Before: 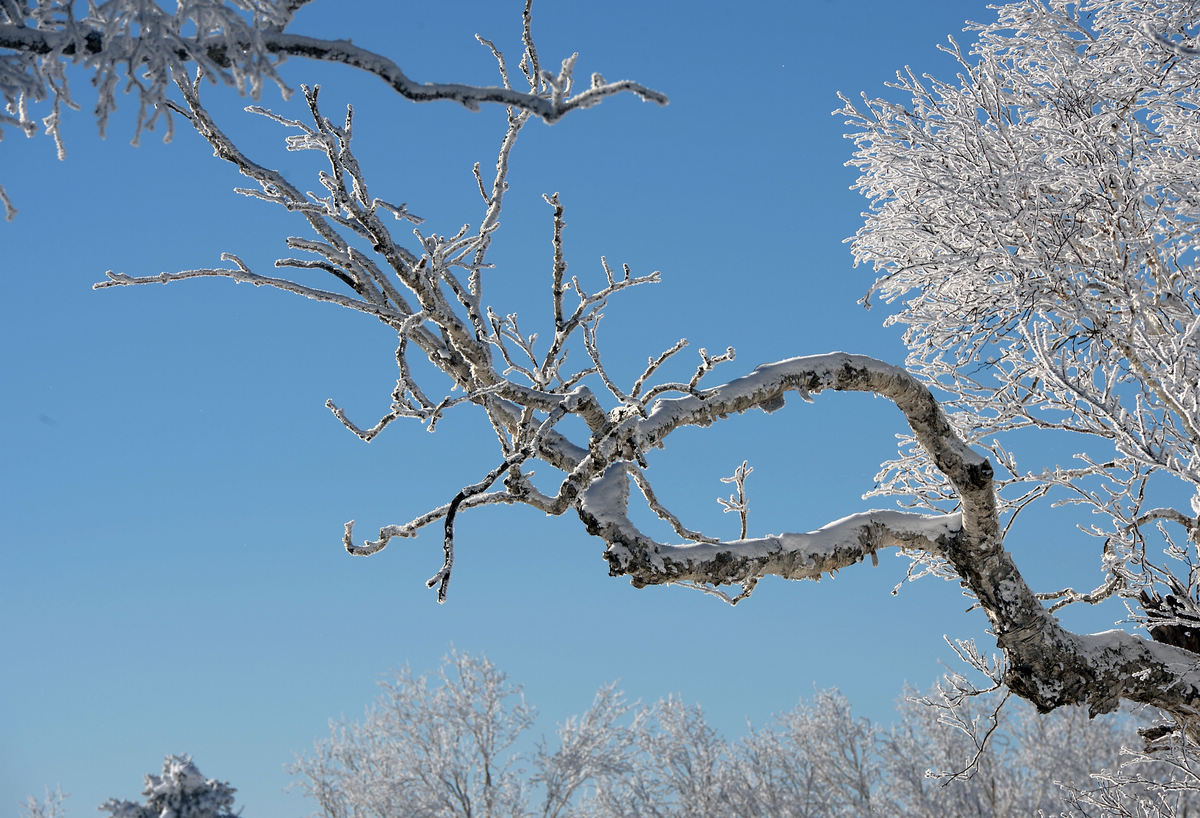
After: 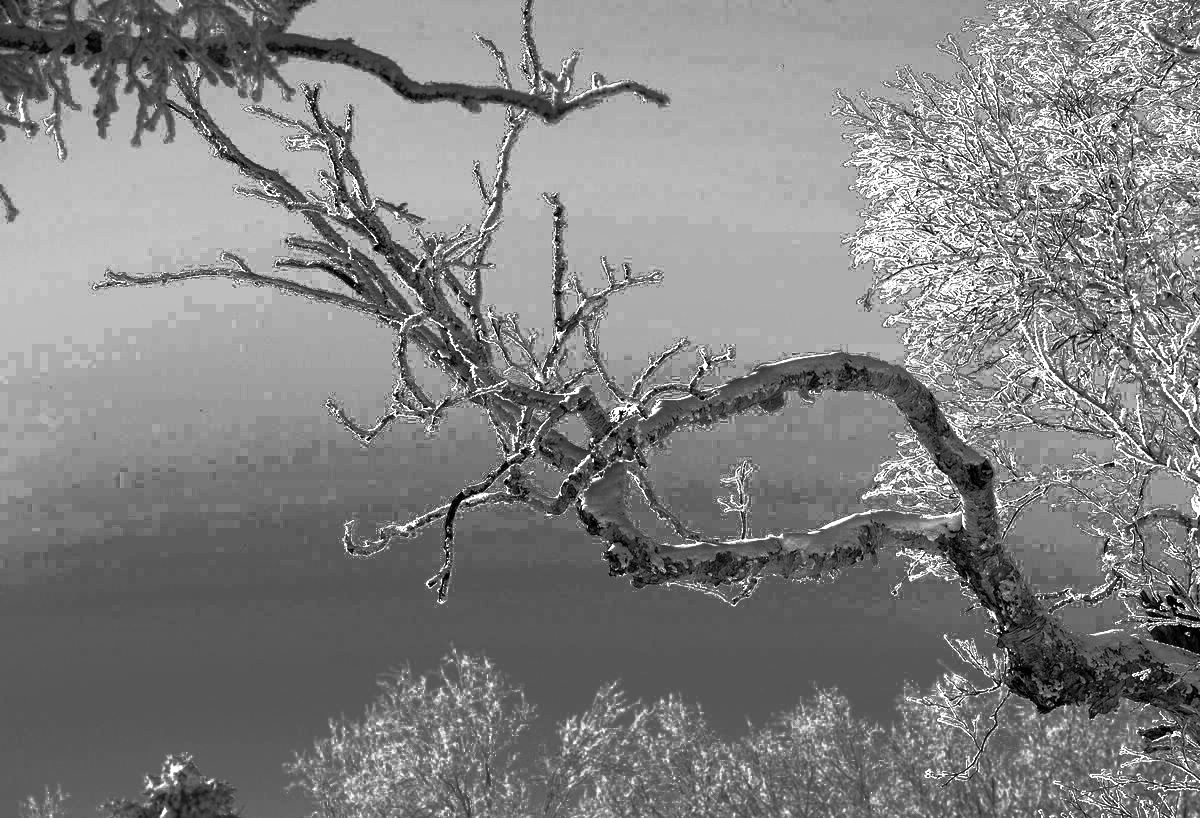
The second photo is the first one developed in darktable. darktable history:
contrast brightness saturation: contrast 0.099, brightness 0.022, saturation 0.022
base curve: curves: ch0 [(0, 0) (0.564, 0.291) (0.802, 0.731) (1, 1)], preserve colors none
color zones: curves: ch0 [(0.002, 0.589) (0.107, 0.484) (0.146, 0.249) (0.217, 0.352) (0.309, 0.525) (0.39, 0.404) (0.455, 0.169) (0.597, 0.055) (0.724, 0.212) (0.775, 0.691) (0.869, 0.571) (1, 0.587)]; ch1 [(0, 0) (0.143, 0) (0.286, 0) (0.429, 0) (0.571, 0) (0.714, 0) (0.857, 0)]
exposure: exposure 0.691 EV, compensate highlight preservation false
